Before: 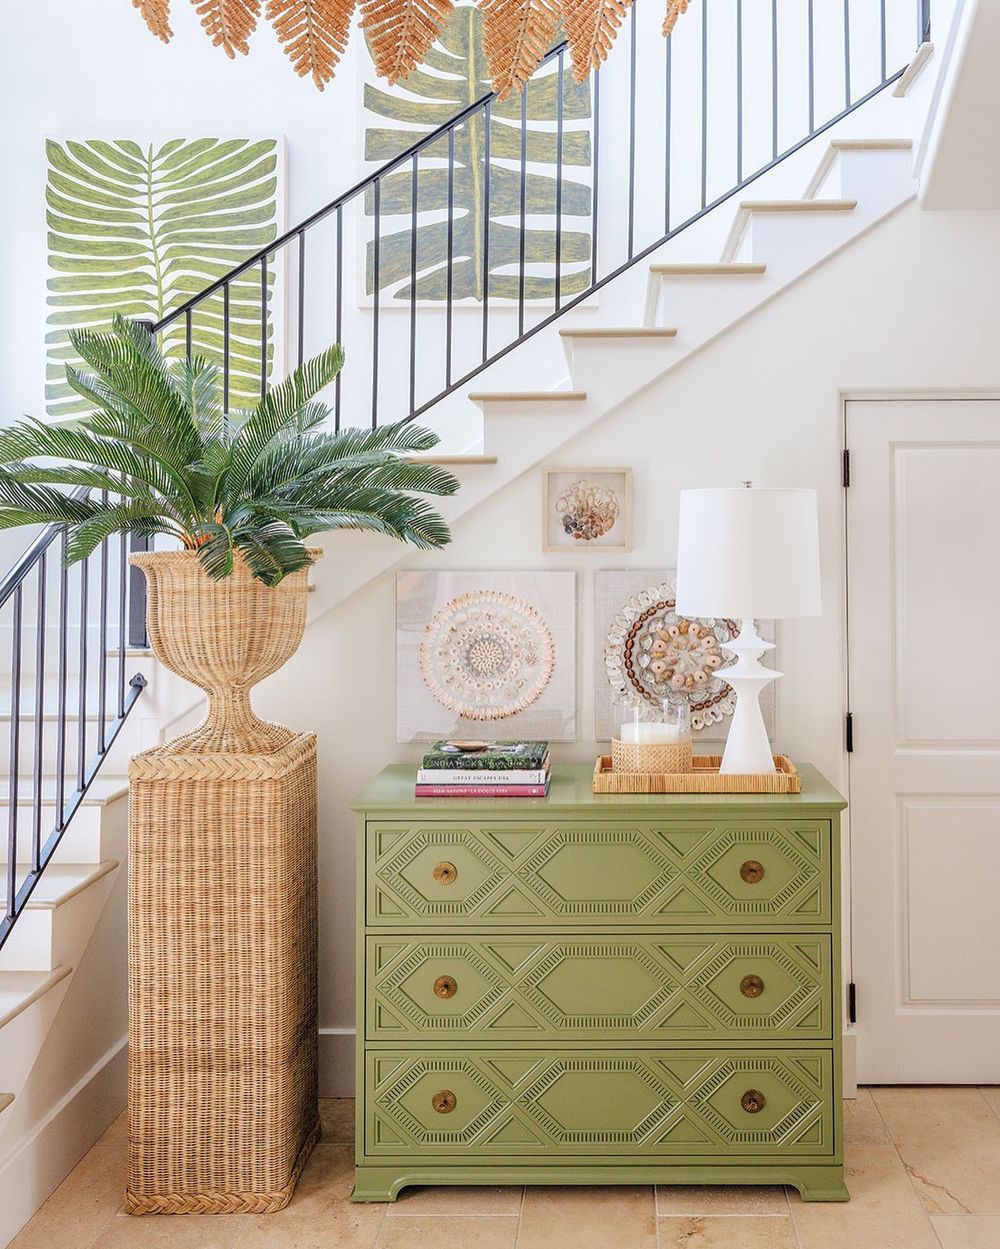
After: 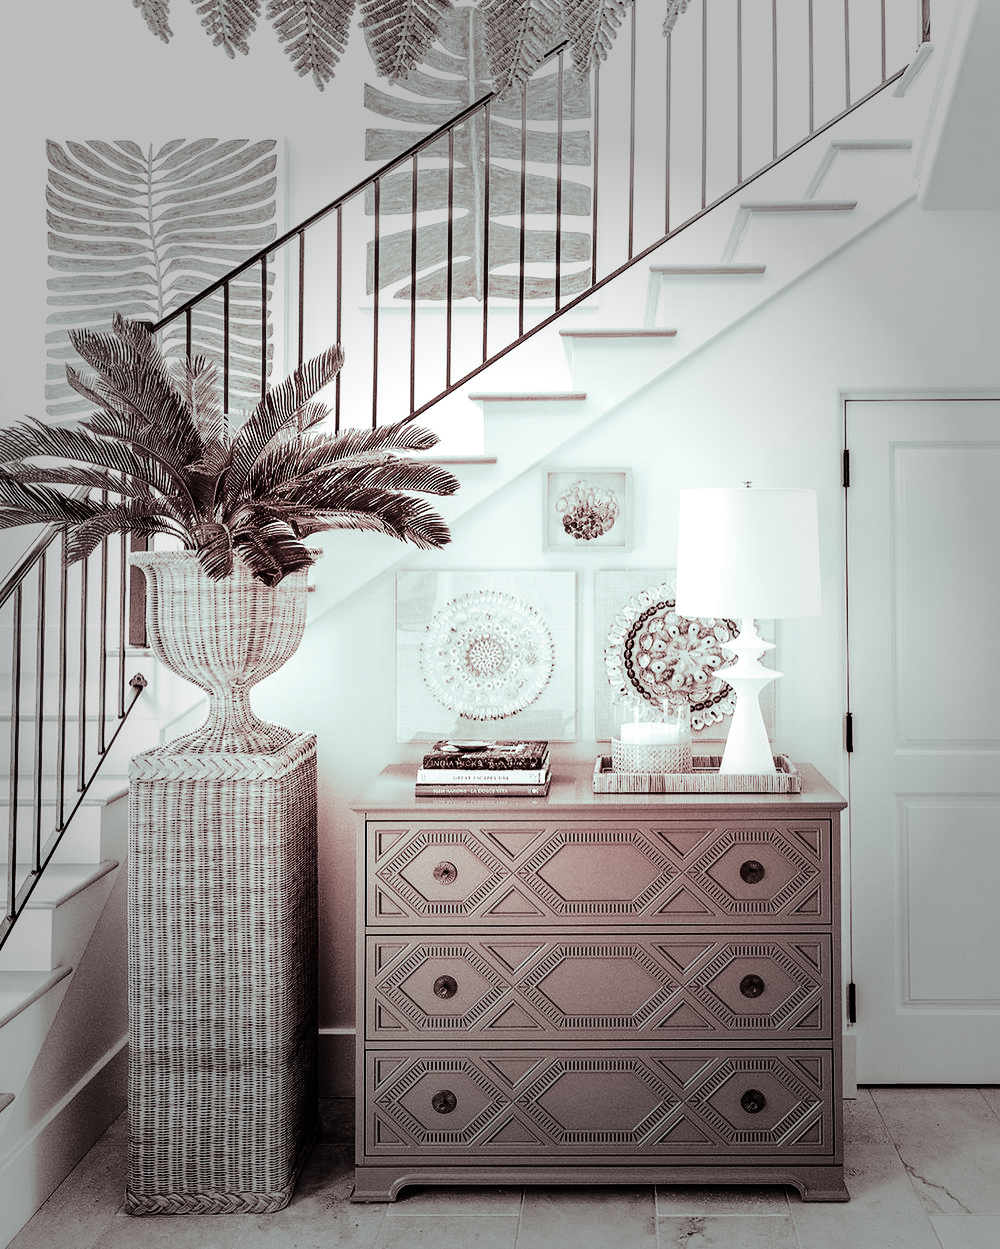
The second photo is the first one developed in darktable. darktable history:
rgb levels: mode RGB, independent channels, levels [[0, 0.5, 1], [0, 0.521, 1], [0, 0.536, 1]]
contrast brightness saturation: contrast 0.25, saturation -0.31
tone equalizer: on, module defaults
color calibration: output gray [0.267, 0.423, 0.267, 0], illuminant same as pipeline (D50), adaptation none (bypass)
vignetting: fall-off start 40%, fall-off radius 40%
levels: levels [0, 0.476, 0.951]
tone curve: curves: ch0 [(0.003, 0) (0.066, 0.031) (0.16, 0.089) (0.269, 0.218) (0.395, 0.408) (0.517, 0.56) (0.684, 0.734) (0.791, 0.814) (1, 1)]; ch1 [(0, 0) (0.164, 0.115) (0.337, 0.332) (0.39, 0.398) (0.464, 0.461) (0.501, 0.5) (0.507, 0.5) (0.534, 0.532) (0.577, 0.59) (0.652, 0.681) (0.733, 0.764) (0.819, 0.823) (1, 1)]; ch2 [(0, 0) (0.337, 0.382) (0.464, 0.476) (0.501, 0.5) (0.527, 0.54) (0.551, 0.565) (0.628, 0.632) (0.689, 0.686) (1, 1)], color space Lab, independent channels, preserve colors none
split-toning: shadows › saturation 0.3, highlights › hue 180°, highlights › saturation 0.3, compress 0%
